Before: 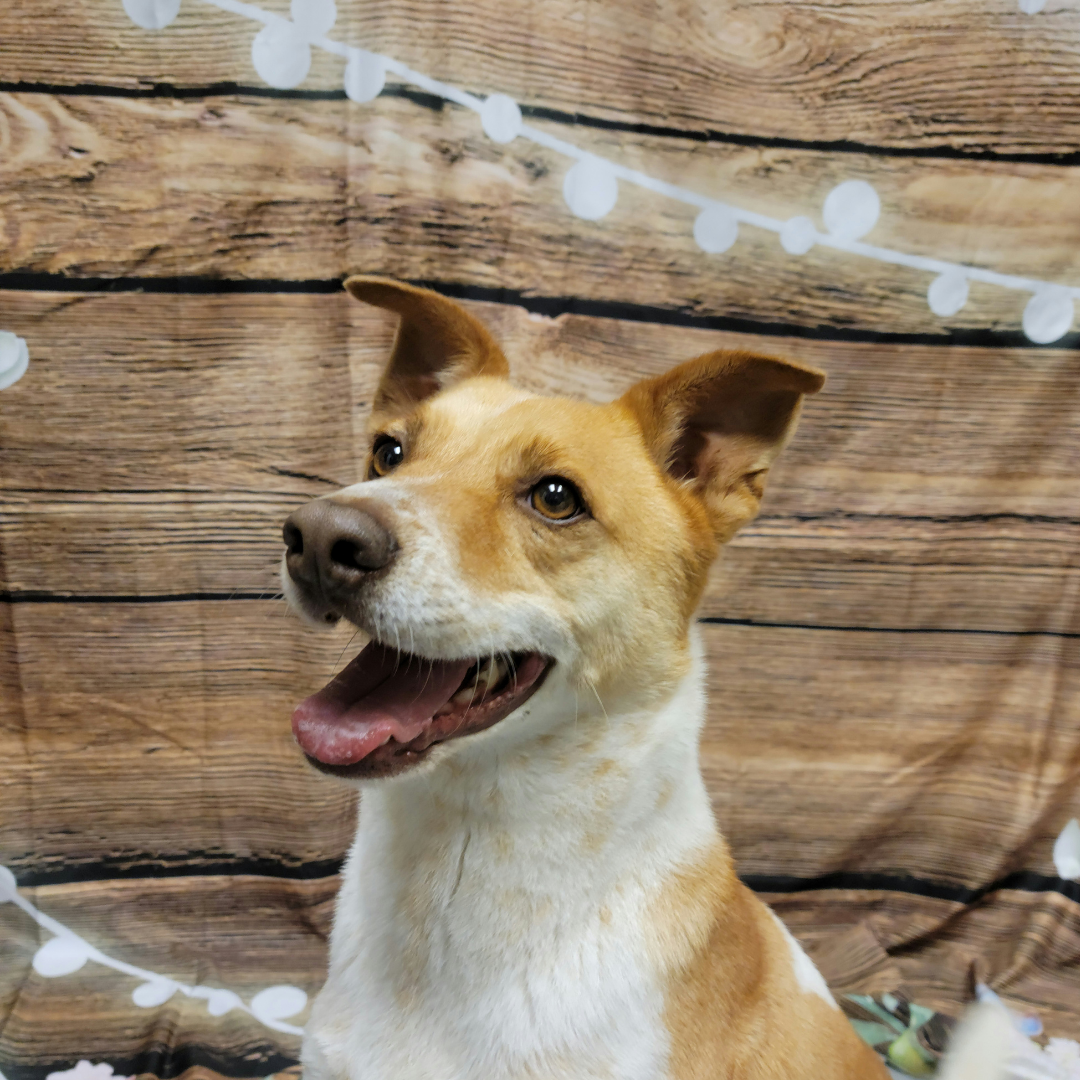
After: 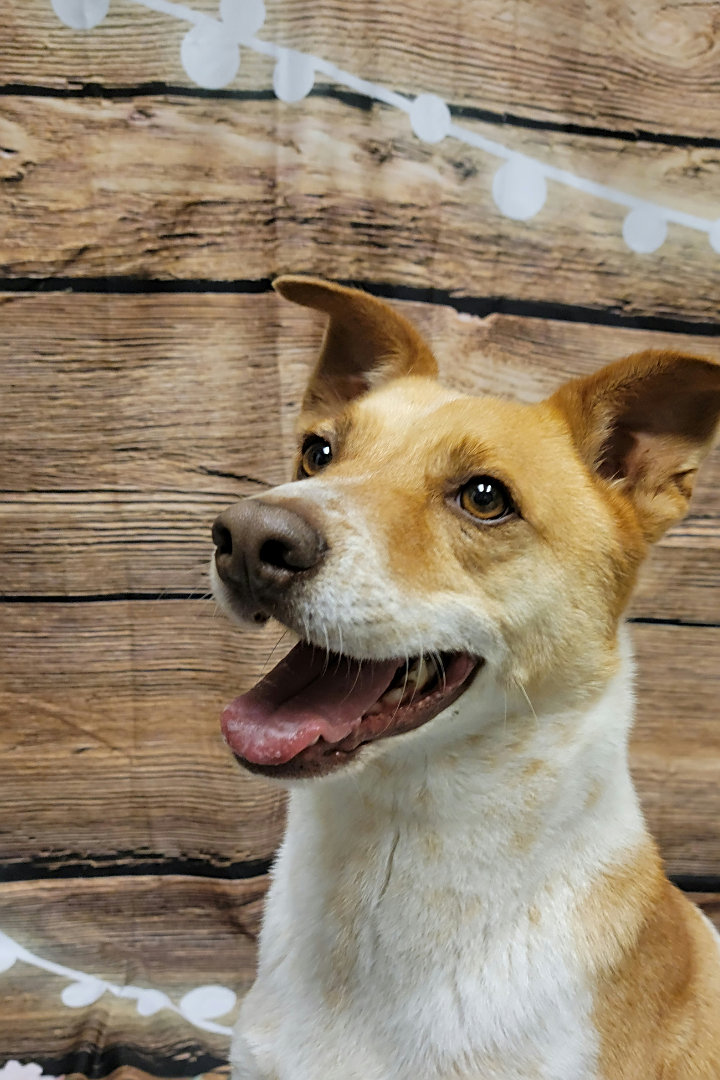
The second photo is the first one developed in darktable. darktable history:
shadows and highlights: low approximation 0.01, soften with gaussian
sharpen: on, module defaults
crop and rotate: left 6.617%, right 26.717%
